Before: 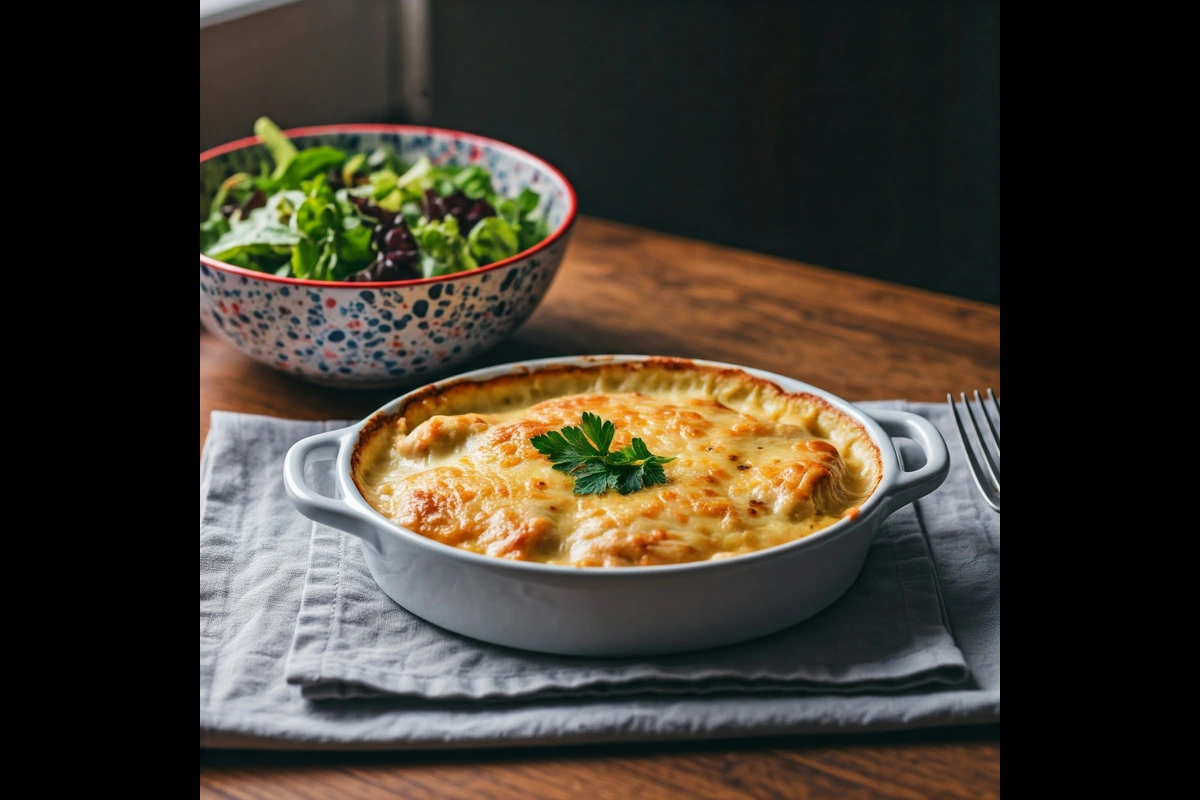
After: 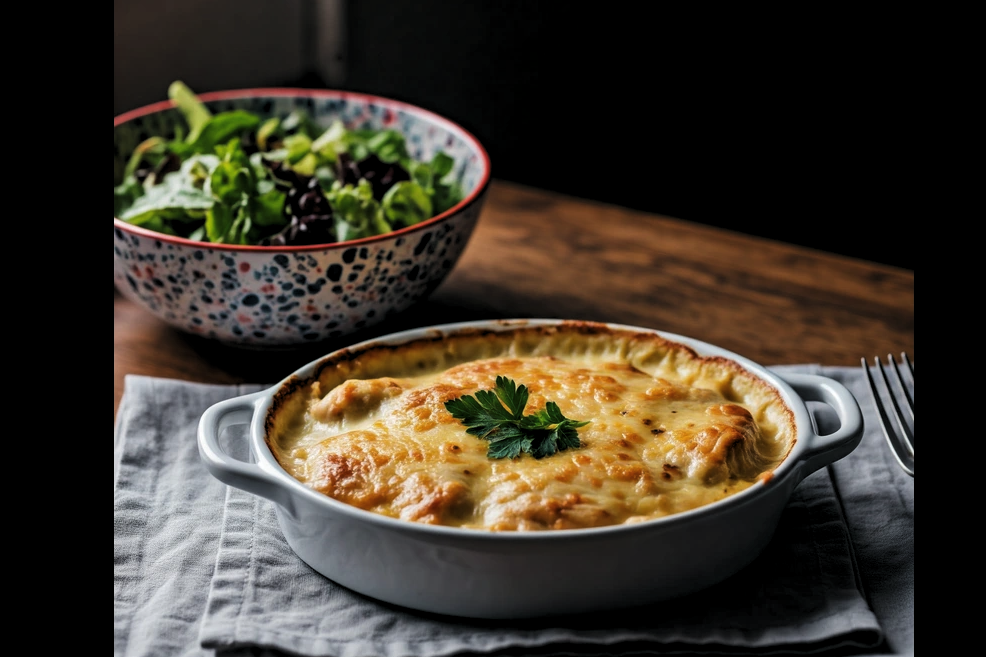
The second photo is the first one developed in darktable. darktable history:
levels: levels [0.116, 0.574, 1]
crop and rotate: left 7.196%, top 4.574%, right 10.605%, bottom 13.178%
